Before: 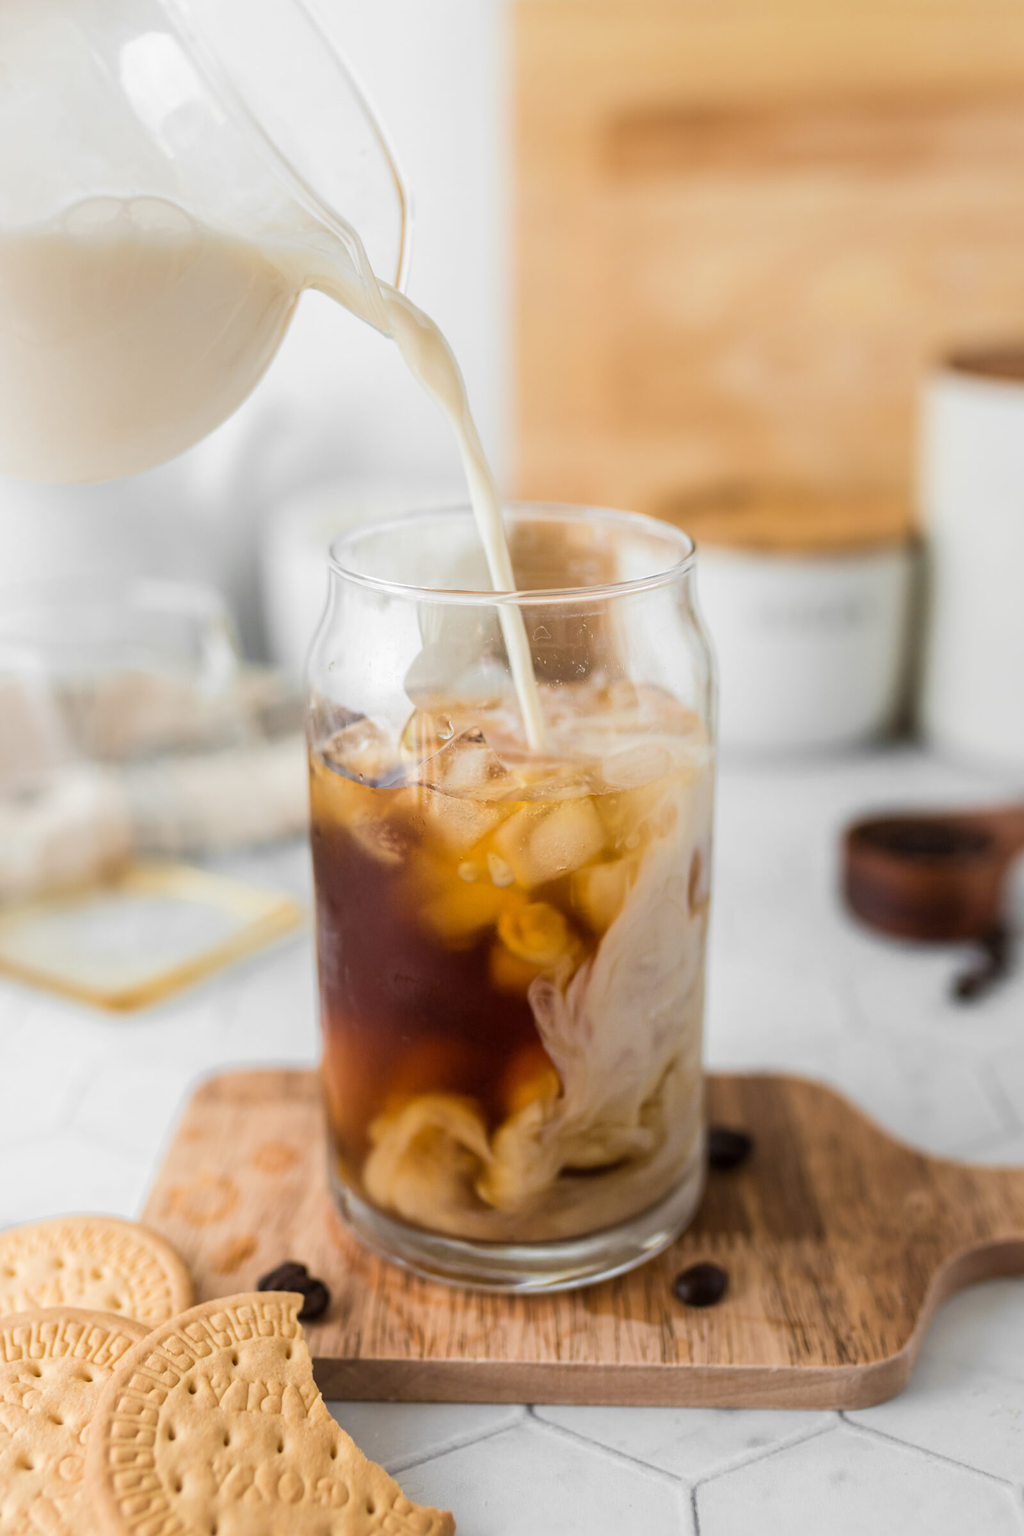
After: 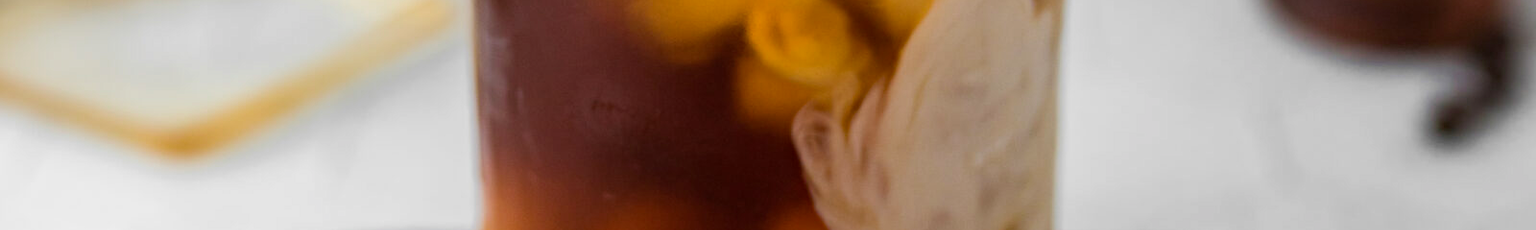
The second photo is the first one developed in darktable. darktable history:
haze removal: adaptive false
crop and rotate: top 59.084%, bottom 30.916%
